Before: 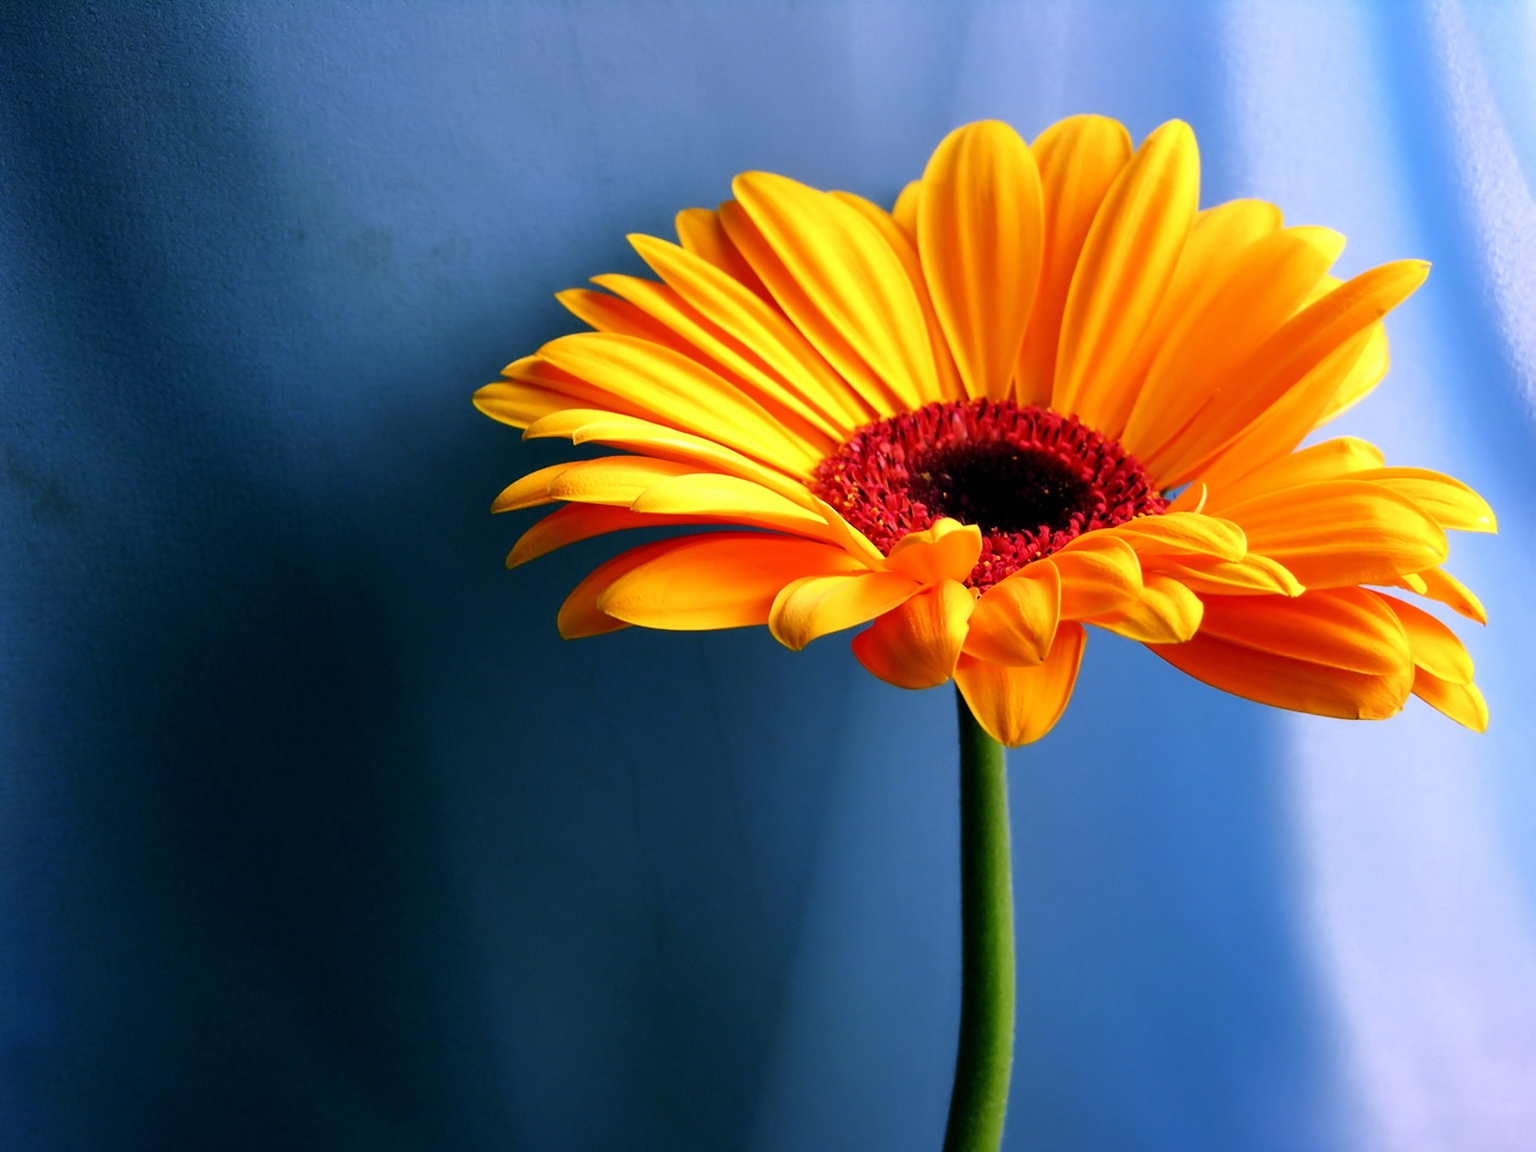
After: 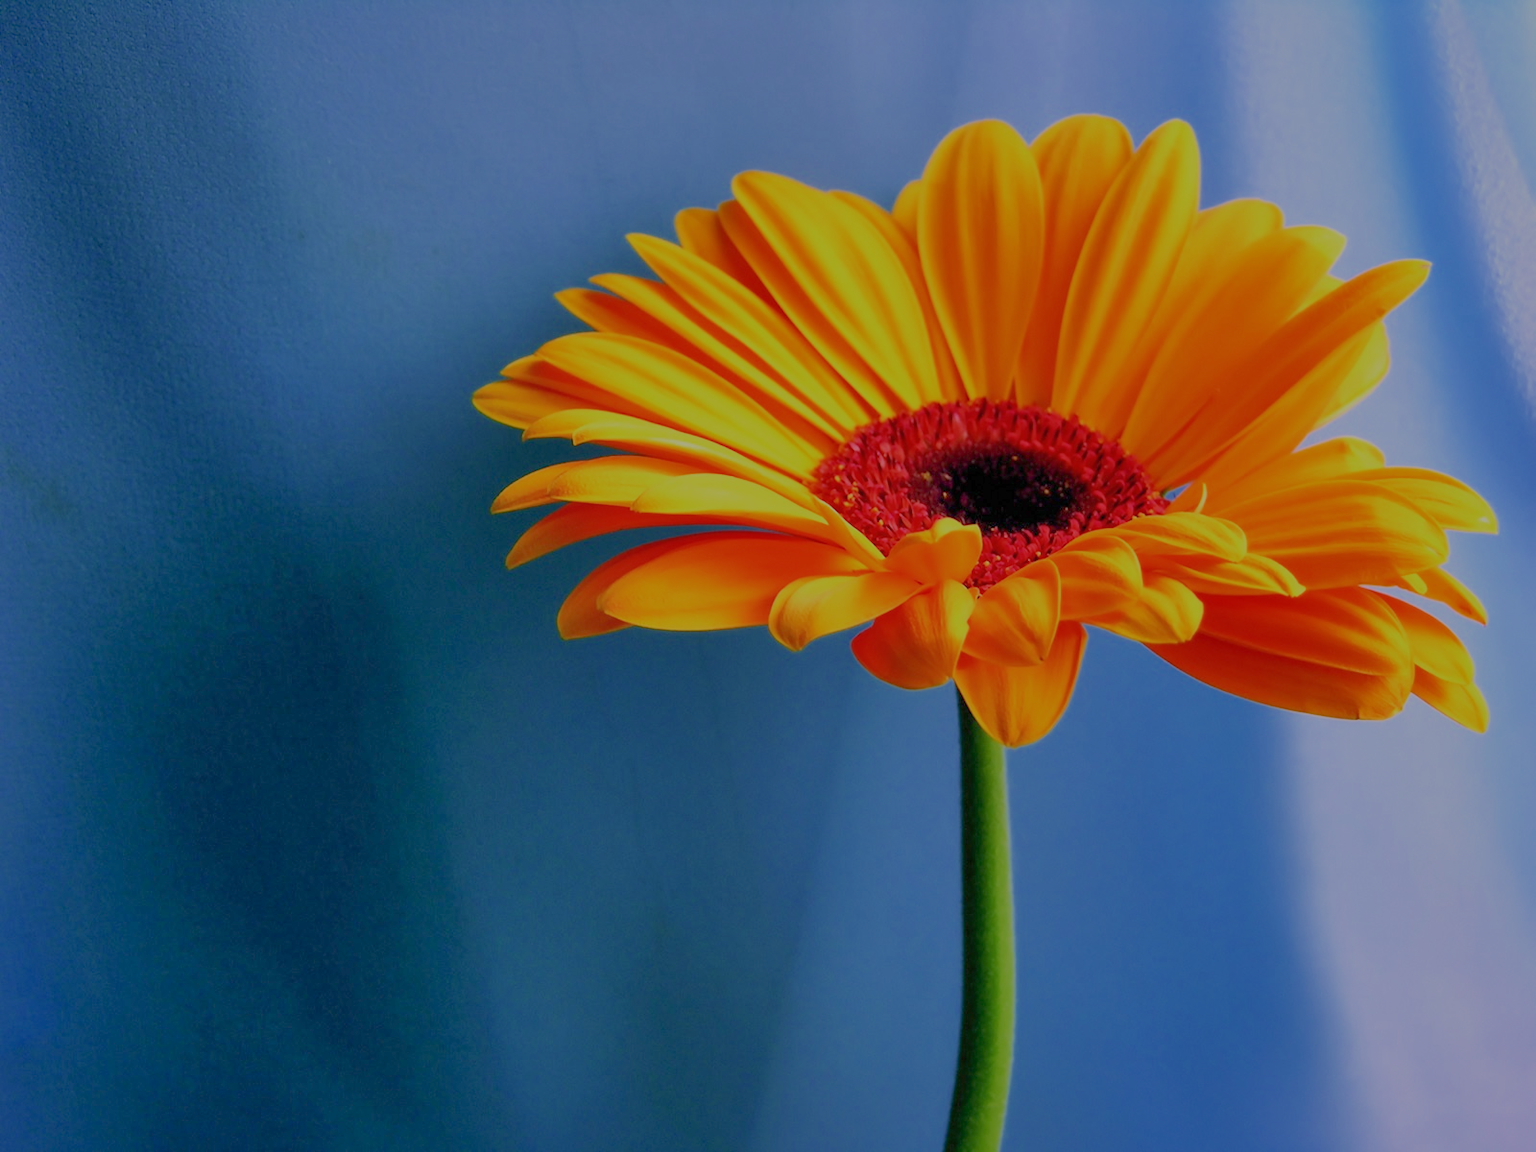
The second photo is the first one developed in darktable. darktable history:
filmic rgb: black relative exposure -13.98 EV, white relative exposure 7.98 EV, hardness 3.74, latitude 49.79%, contrast 0.512, color science v4 (2020)
shadows and highlights: on, module defaults
